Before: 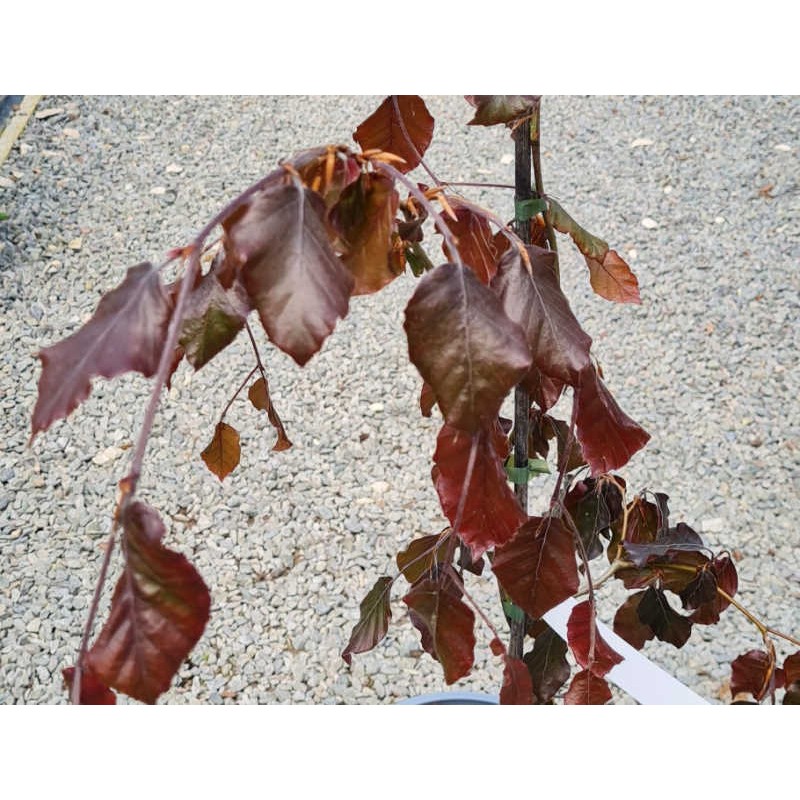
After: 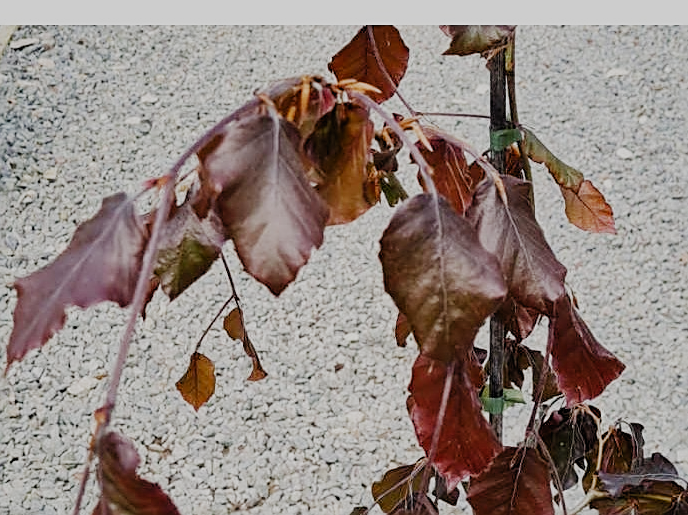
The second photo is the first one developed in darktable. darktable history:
filmic rgb: black relative exposure -6.68 EV, white relative exposure 4.56 EV, hardness 3.27, preserve chrominance no, color science v5 (2021), contrast in shadows safe, contrast in highlights safe
sharpen: on, module defaults
crop: left 3.136%, top 8.873%, right 9.614%, bottom 26.636%
